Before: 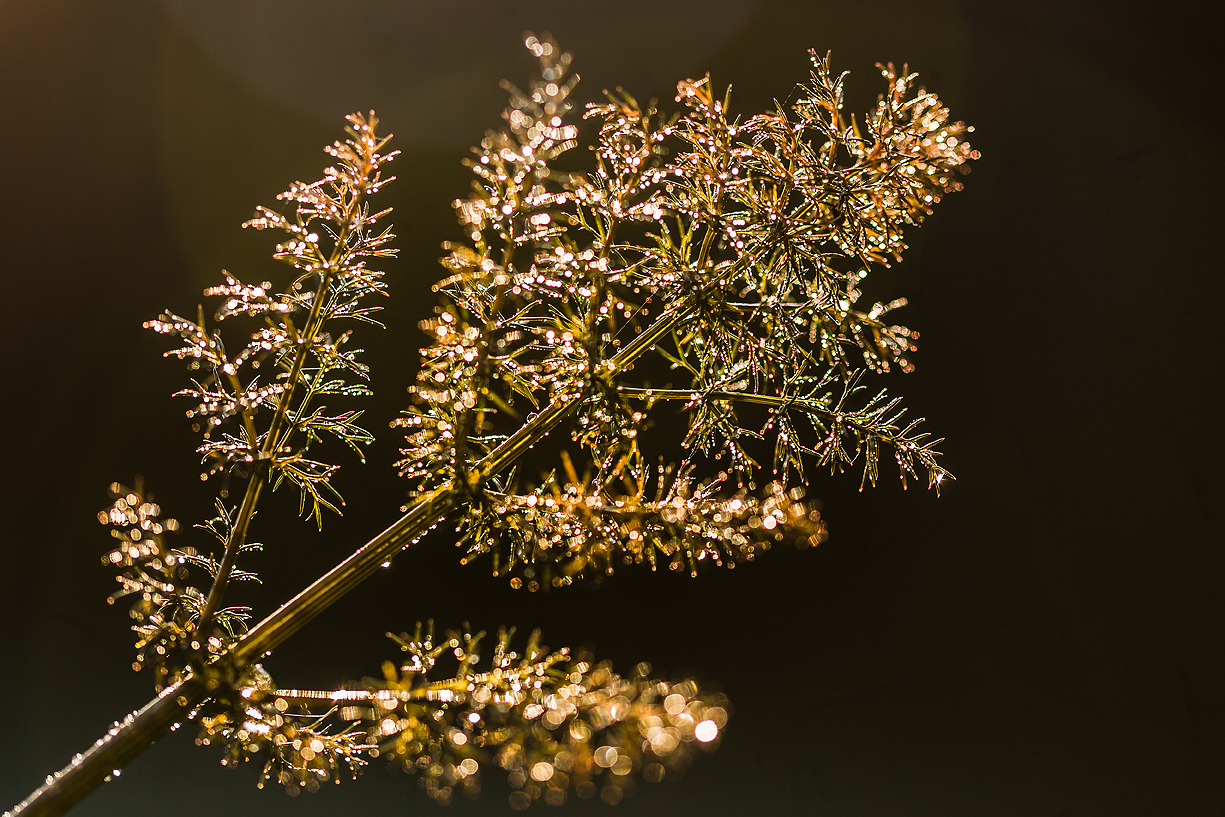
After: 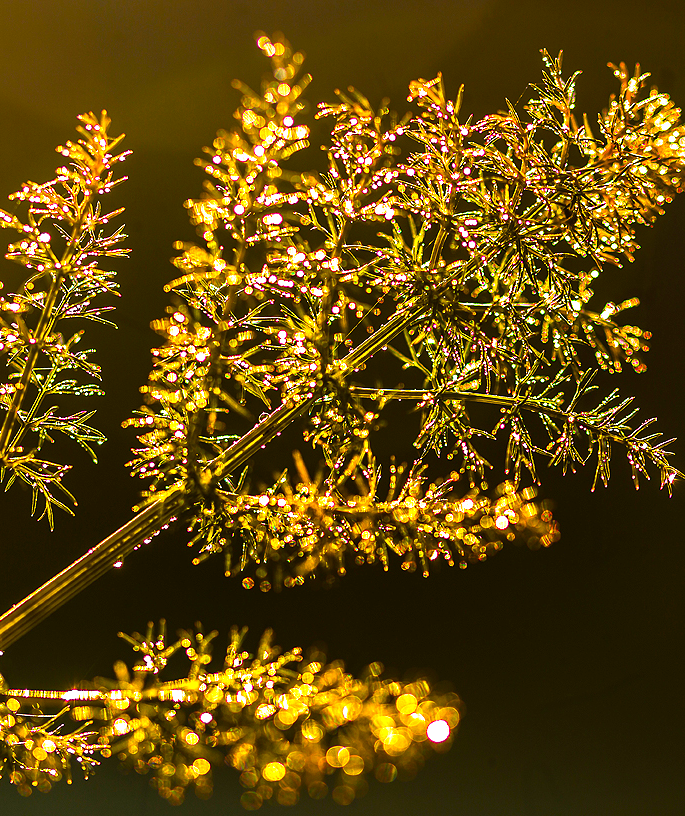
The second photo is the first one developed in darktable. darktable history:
crop: left 21.924%, right 22.146%, bottom 0.007%
color balance rgb: linear chroma grading › highlights 99.958%, linear chroma grading › global chroma 23.502%, perceptual saturation grading › global saturation 29.634%, perceptual brilliance grading › global brilliance 24.642%
